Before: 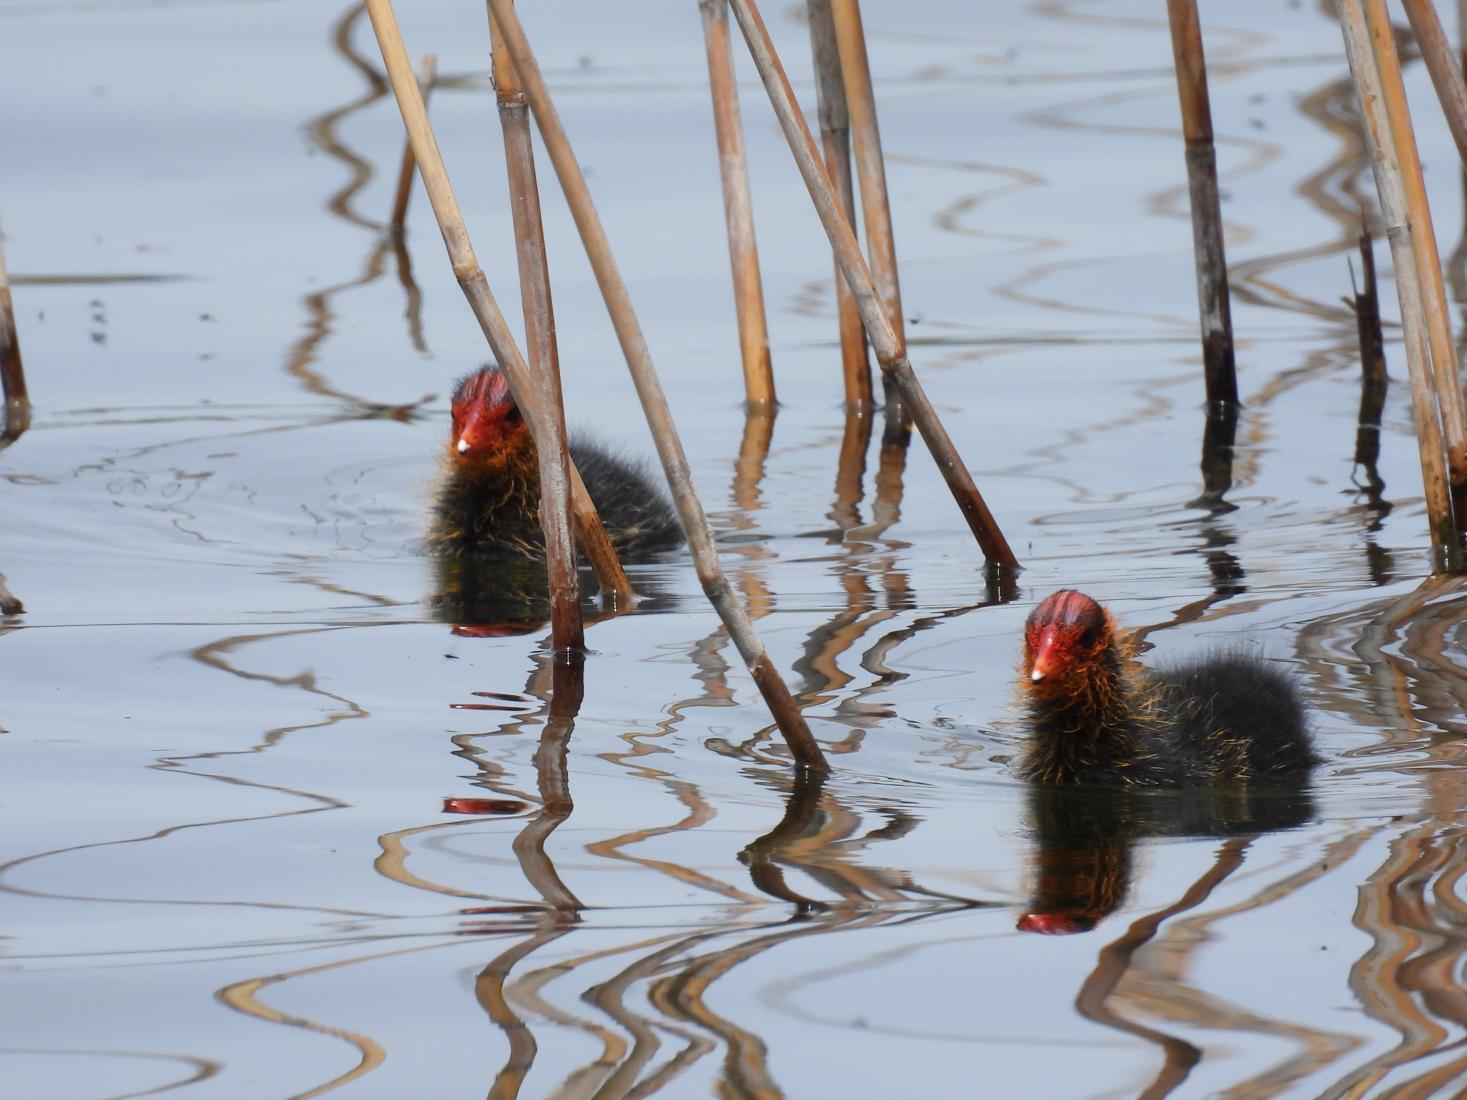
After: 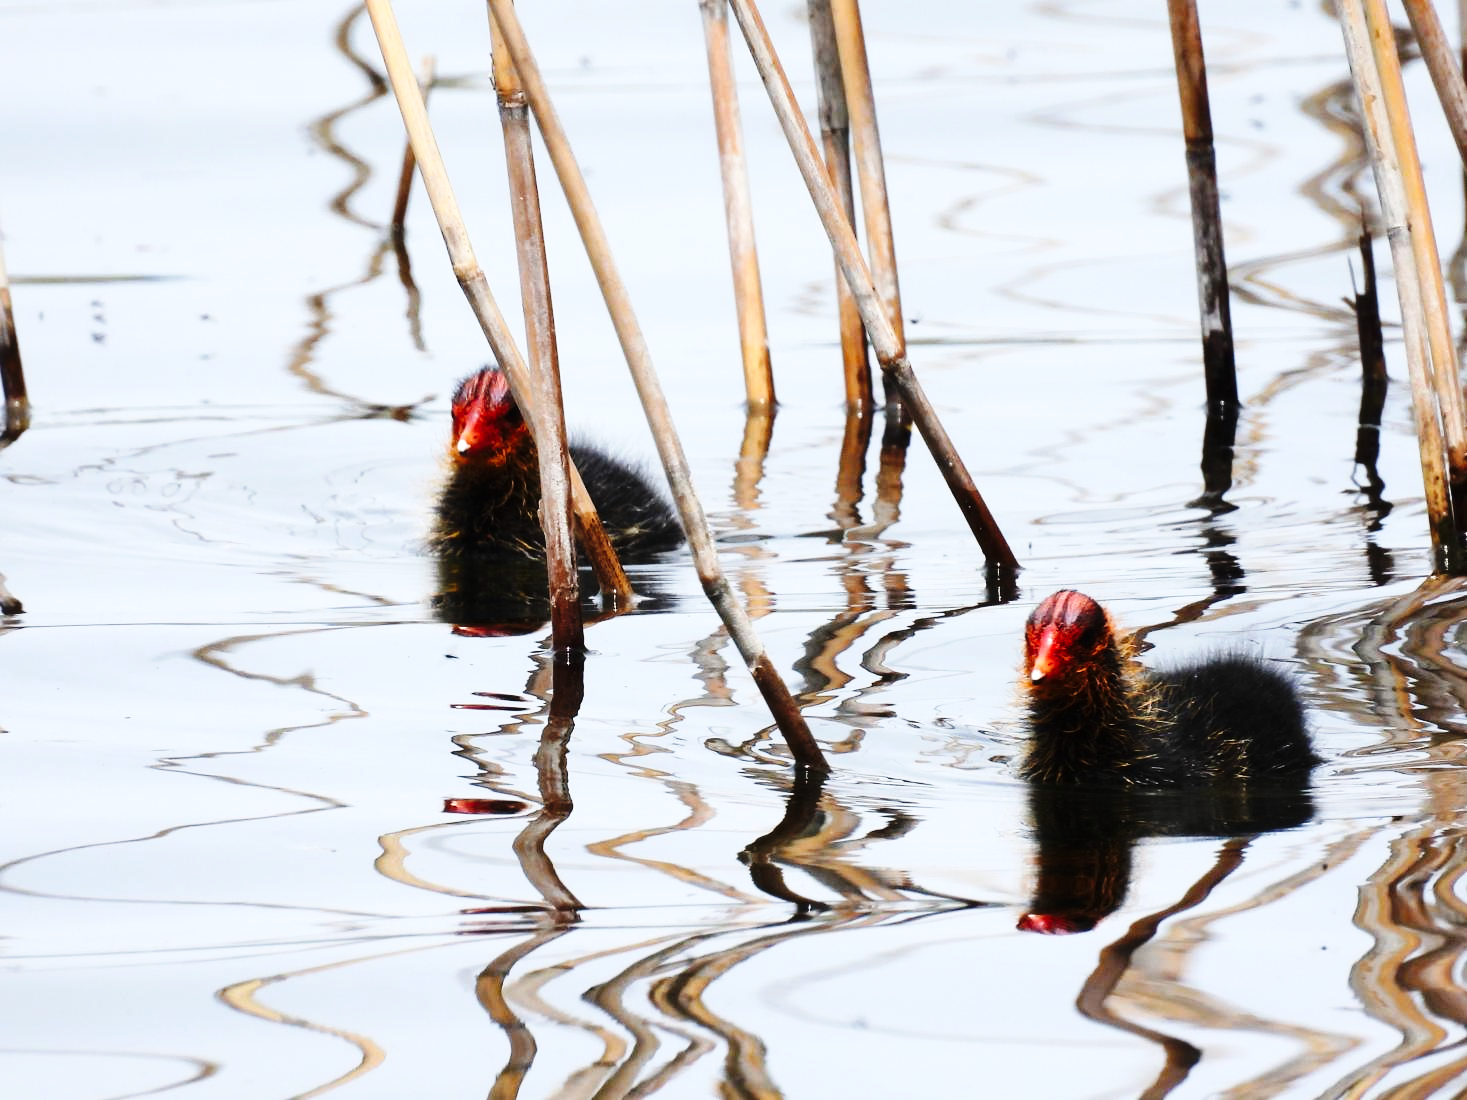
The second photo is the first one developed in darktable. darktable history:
tone equalizer: -8 EV -0.75 EV, -7 EV -0.7 EV, -6 EV -0.6 EV, -5 EV -0.4 EV, -3 EV 0.4 EV, -2 EV 0.6 EV, -1 EV 0.7 EV, +0 EV 0.75 EV, edges refinement/feathering 500, mask exposure compensation -1.57 EV, preserve details no
base curve: curves: ch0 [(0, 0) (0.036, 0.025) (0.121, 0.166) (0.206, 0.329) (0.605, 0.79) (1, 1)], preserve colors none
